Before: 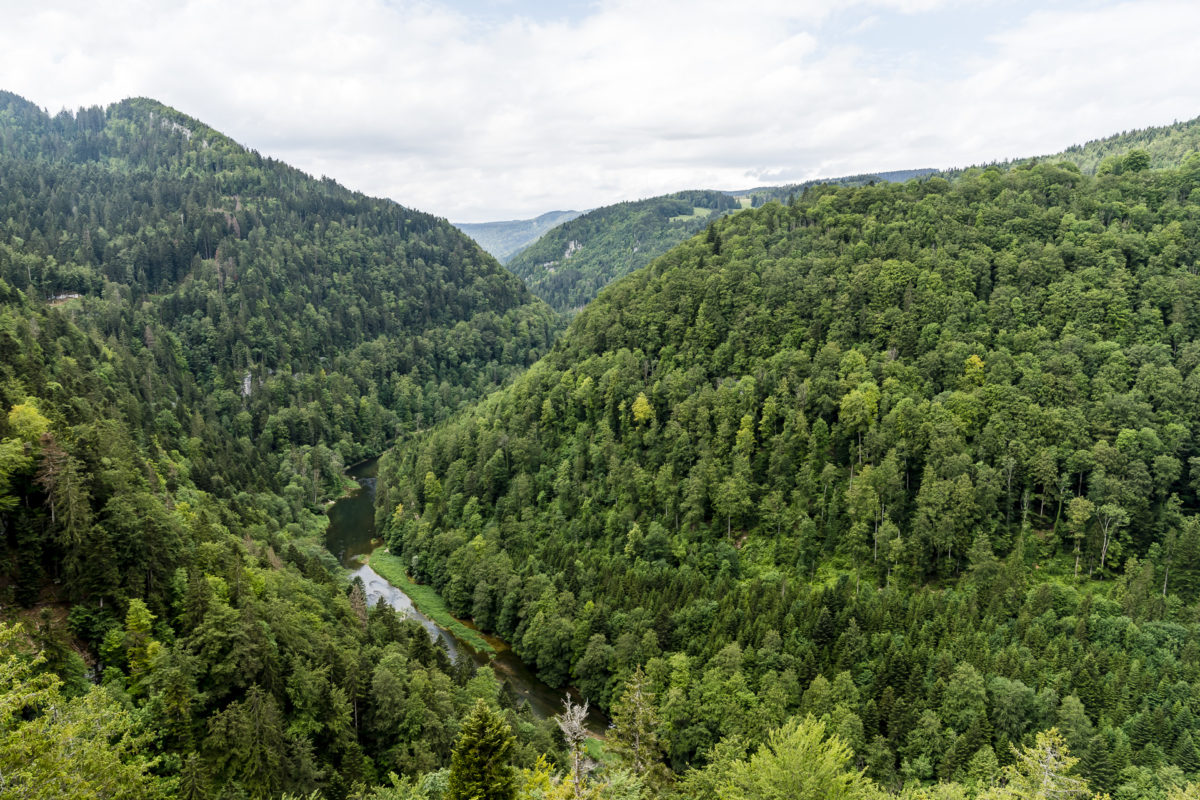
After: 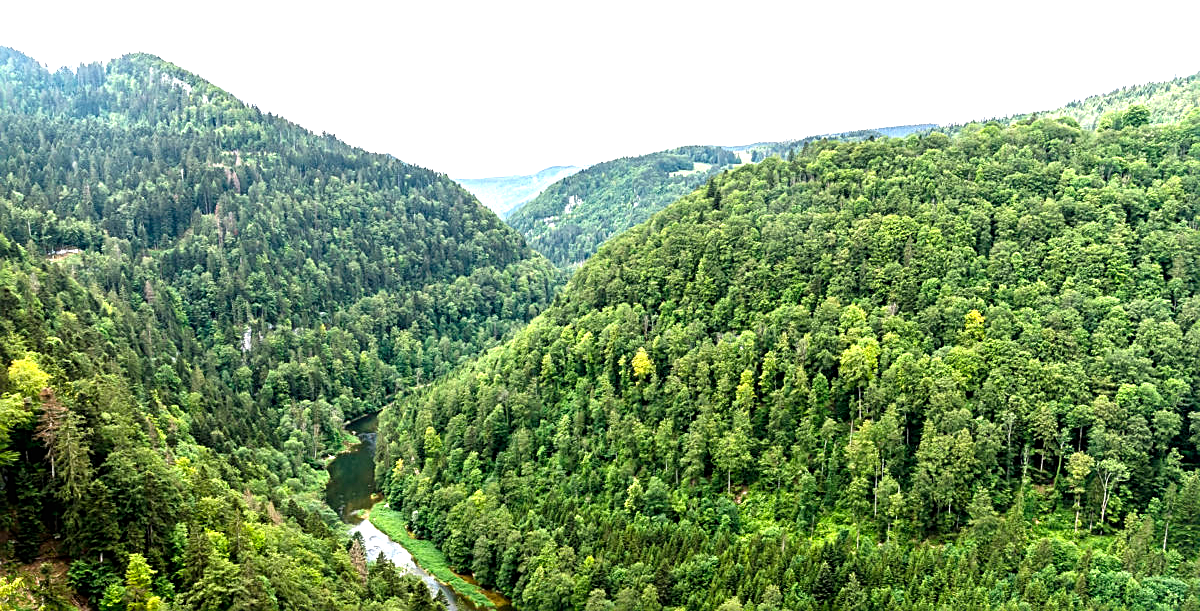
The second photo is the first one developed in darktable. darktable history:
sharpen: amount 0.572
crop: top 5.657%, bottom 17.928%
exposure: black level correction 0, exposure 1.2 EV, compensate highlight preservation false
